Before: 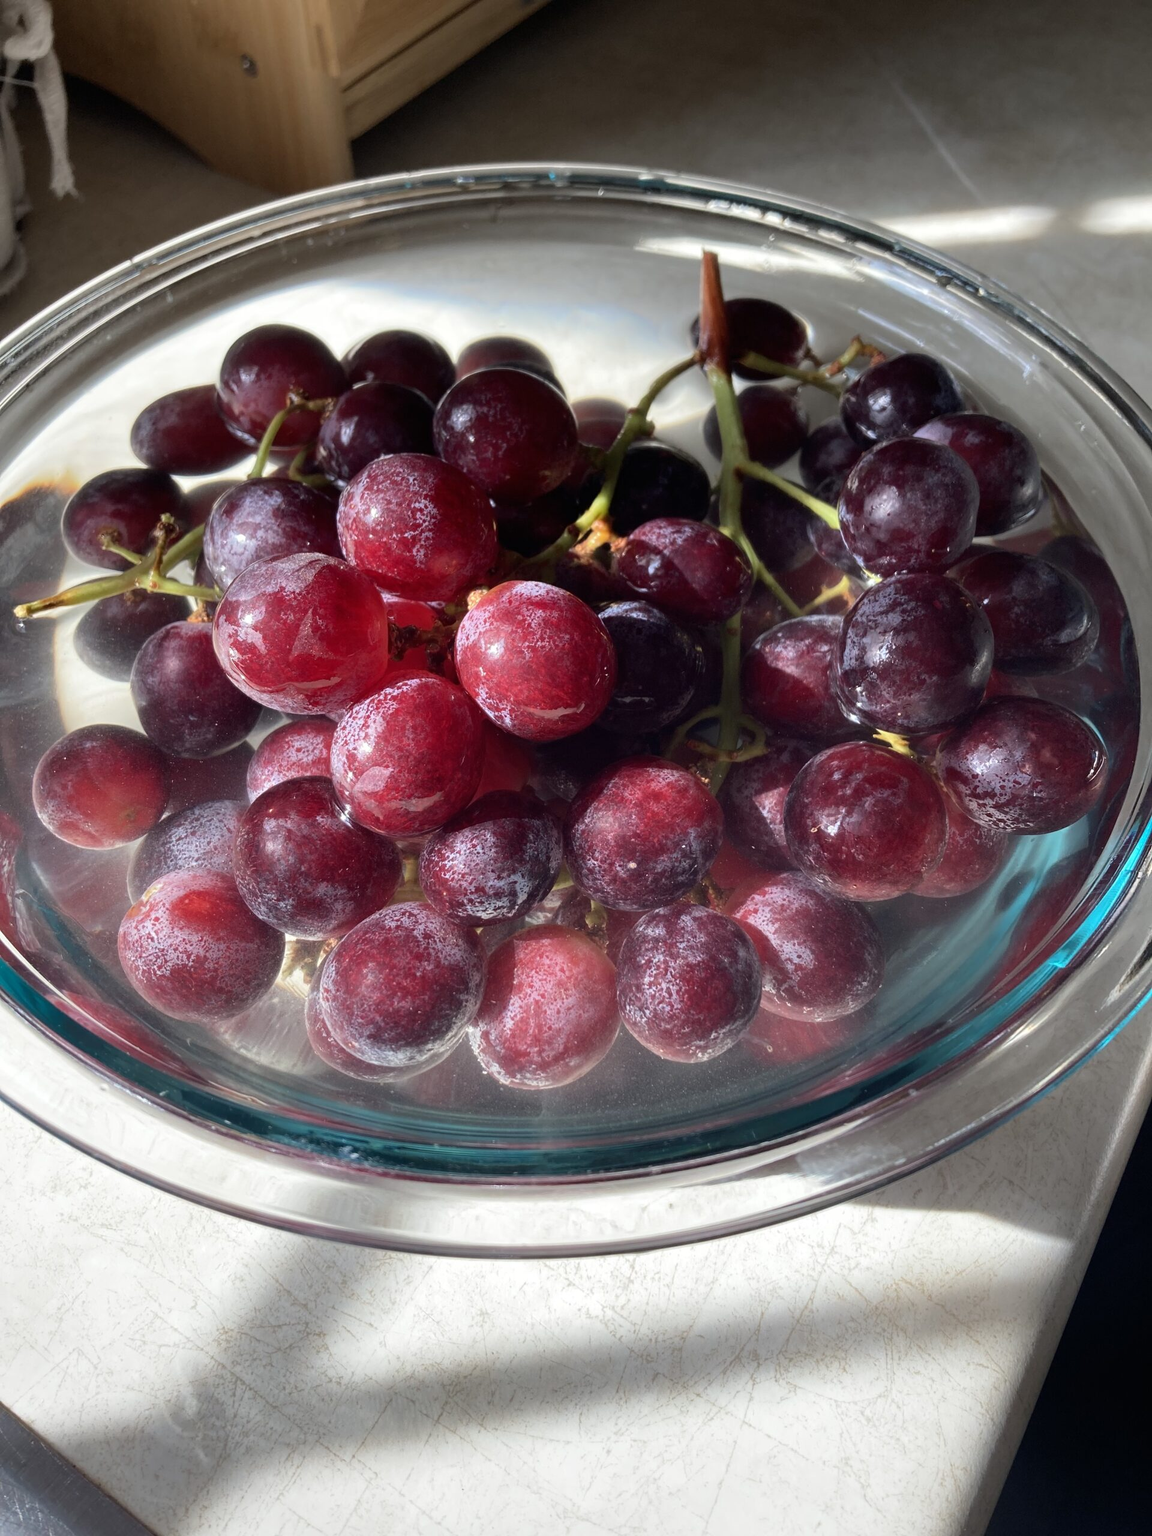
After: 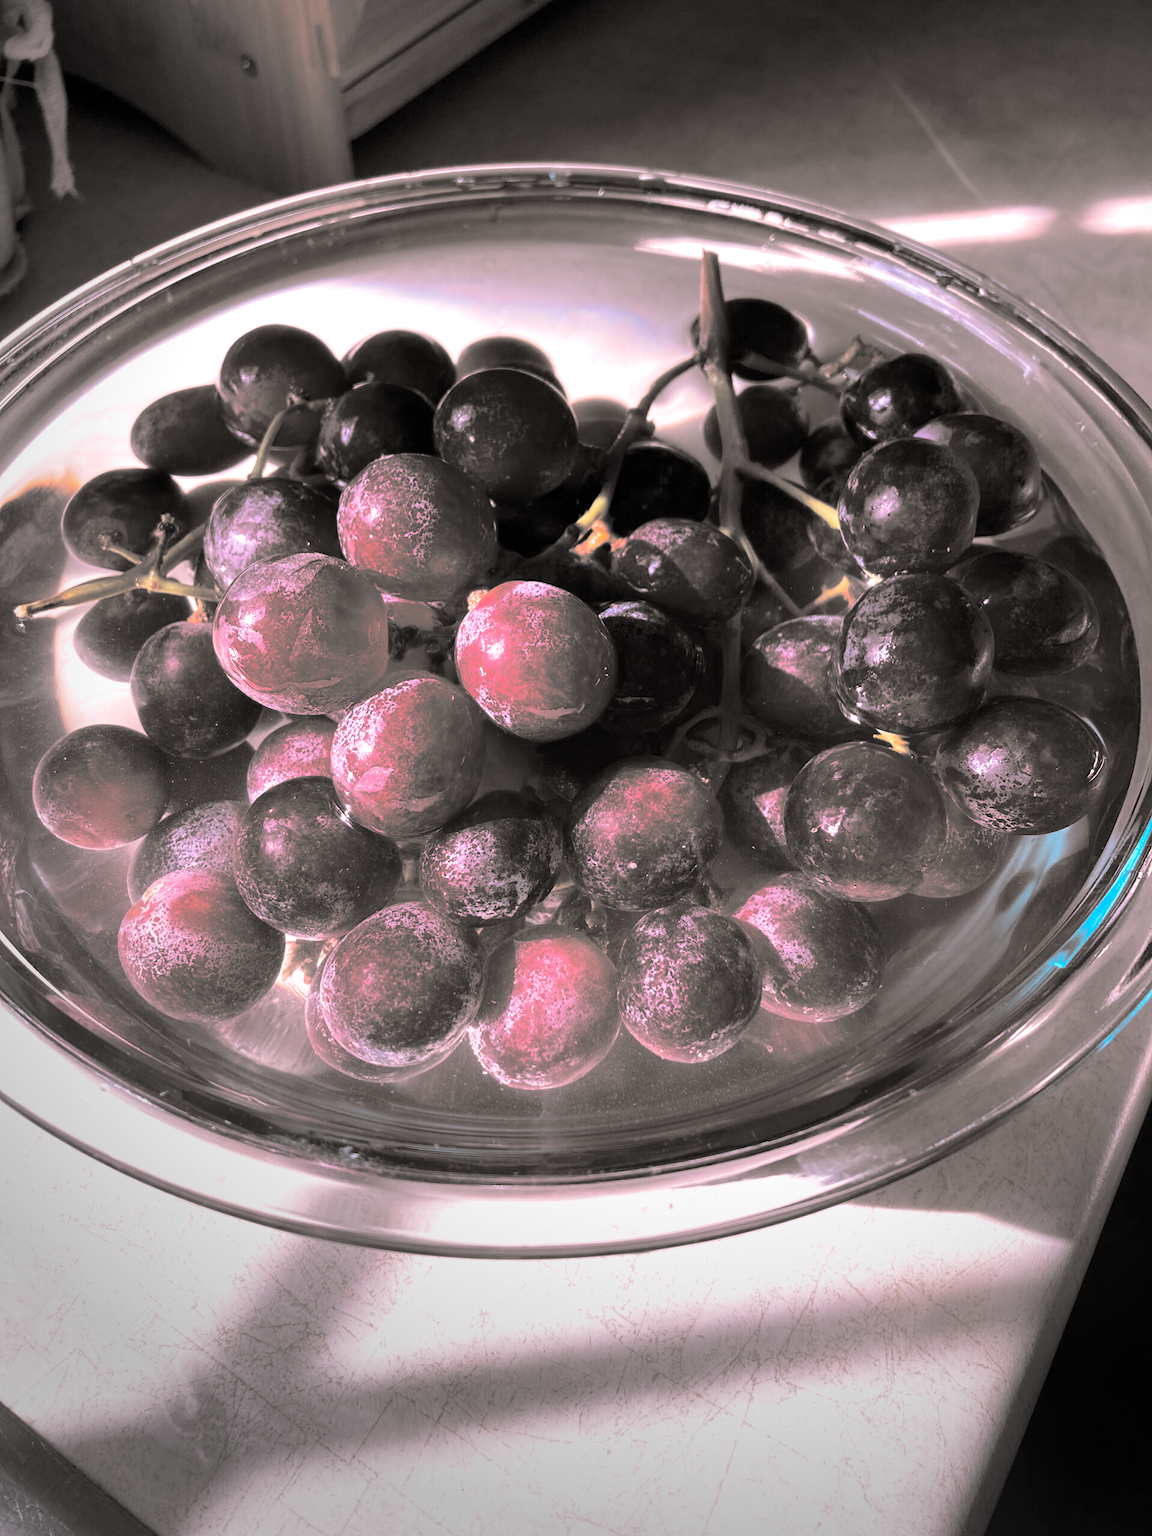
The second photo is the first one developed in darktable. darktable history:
local contrast: mode bilateral grid, contrast 100, coarseness 100, detail 108%, midtone range 0.2
white balance: red 1.188, blue 1.11
vignetting: fall-off start 73.57%, center (0.22, -0.235)
split-toning: shadows › hue 26°, shadows › saturation 0.09, highlights › hue 40°, highlights › saturation 0.18, balance -63, compress 0%
